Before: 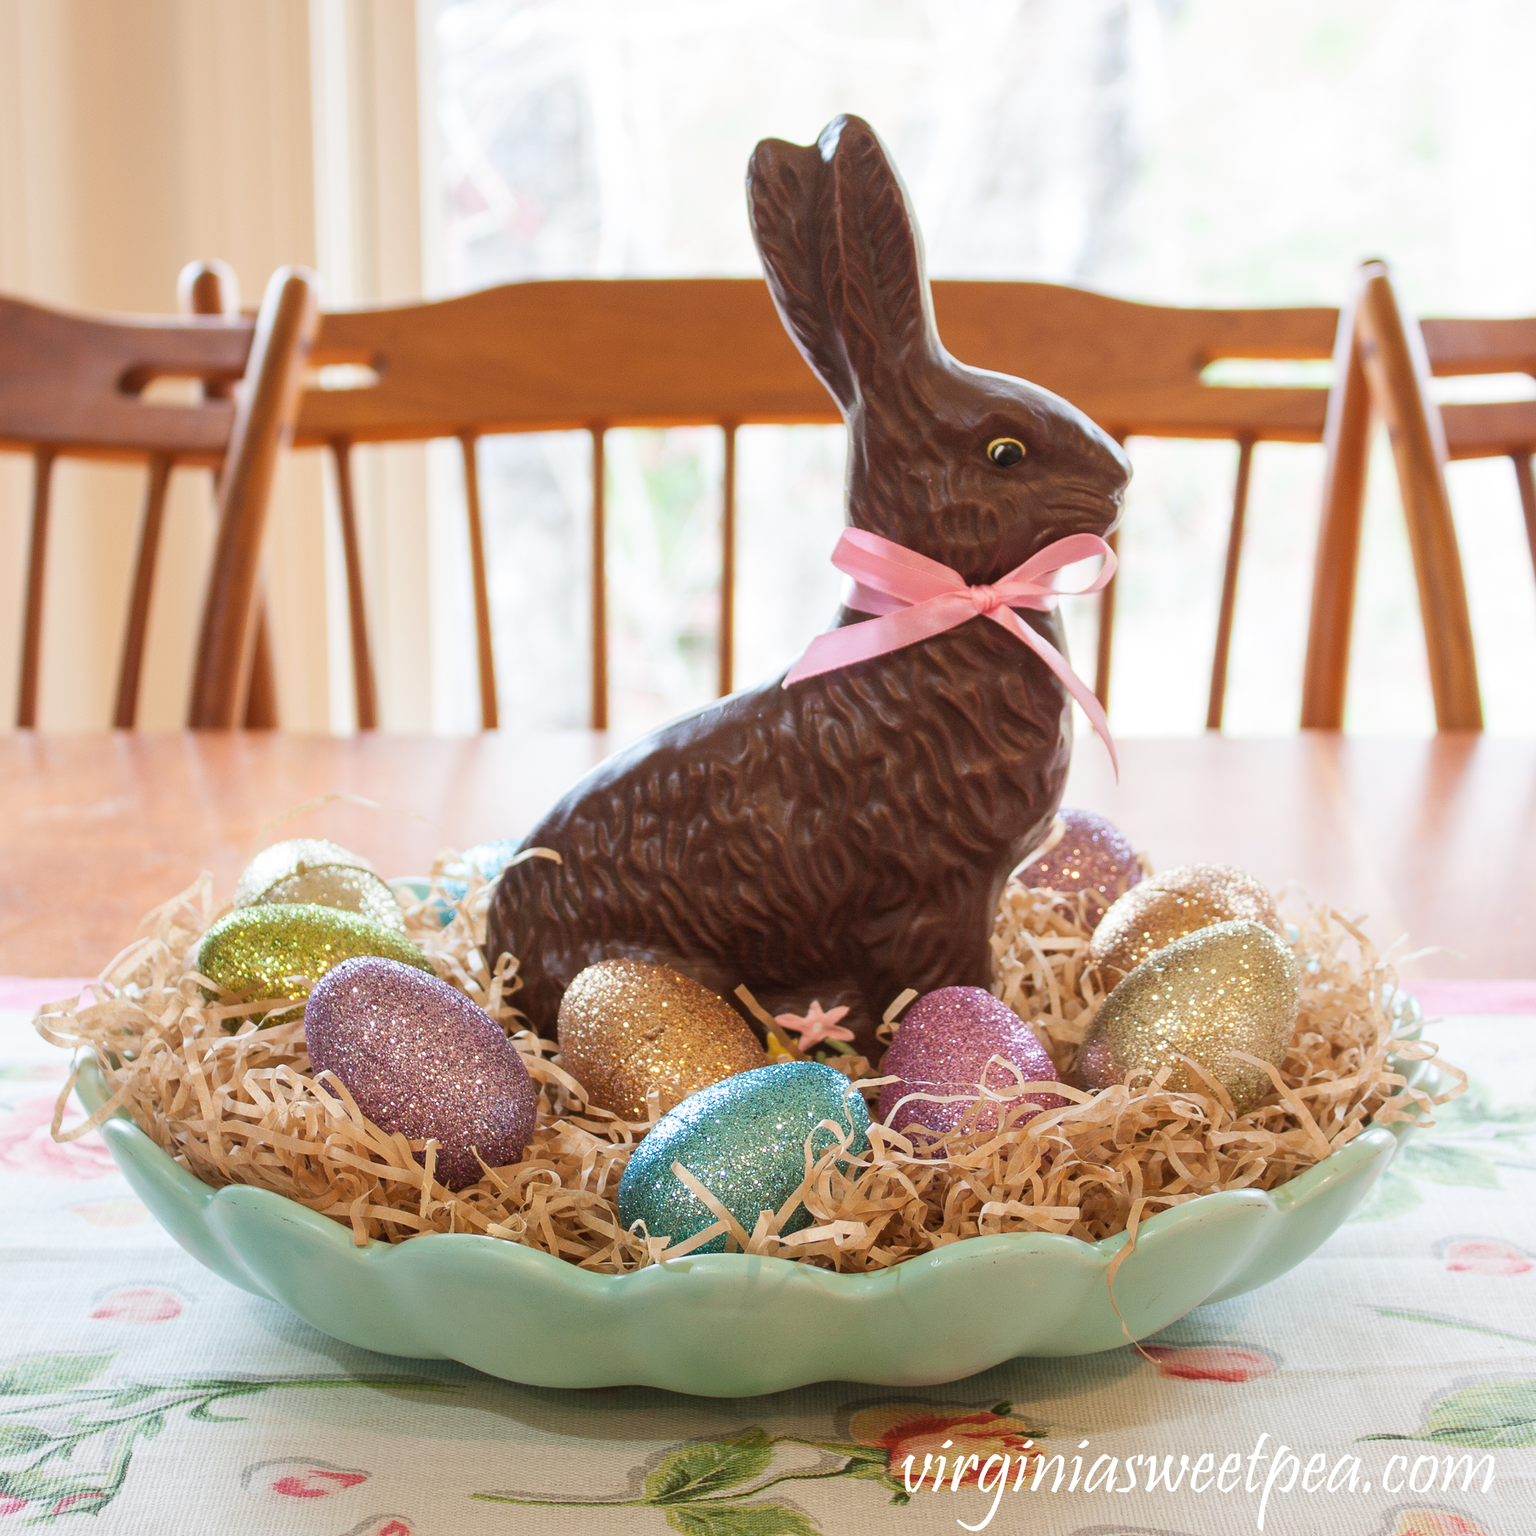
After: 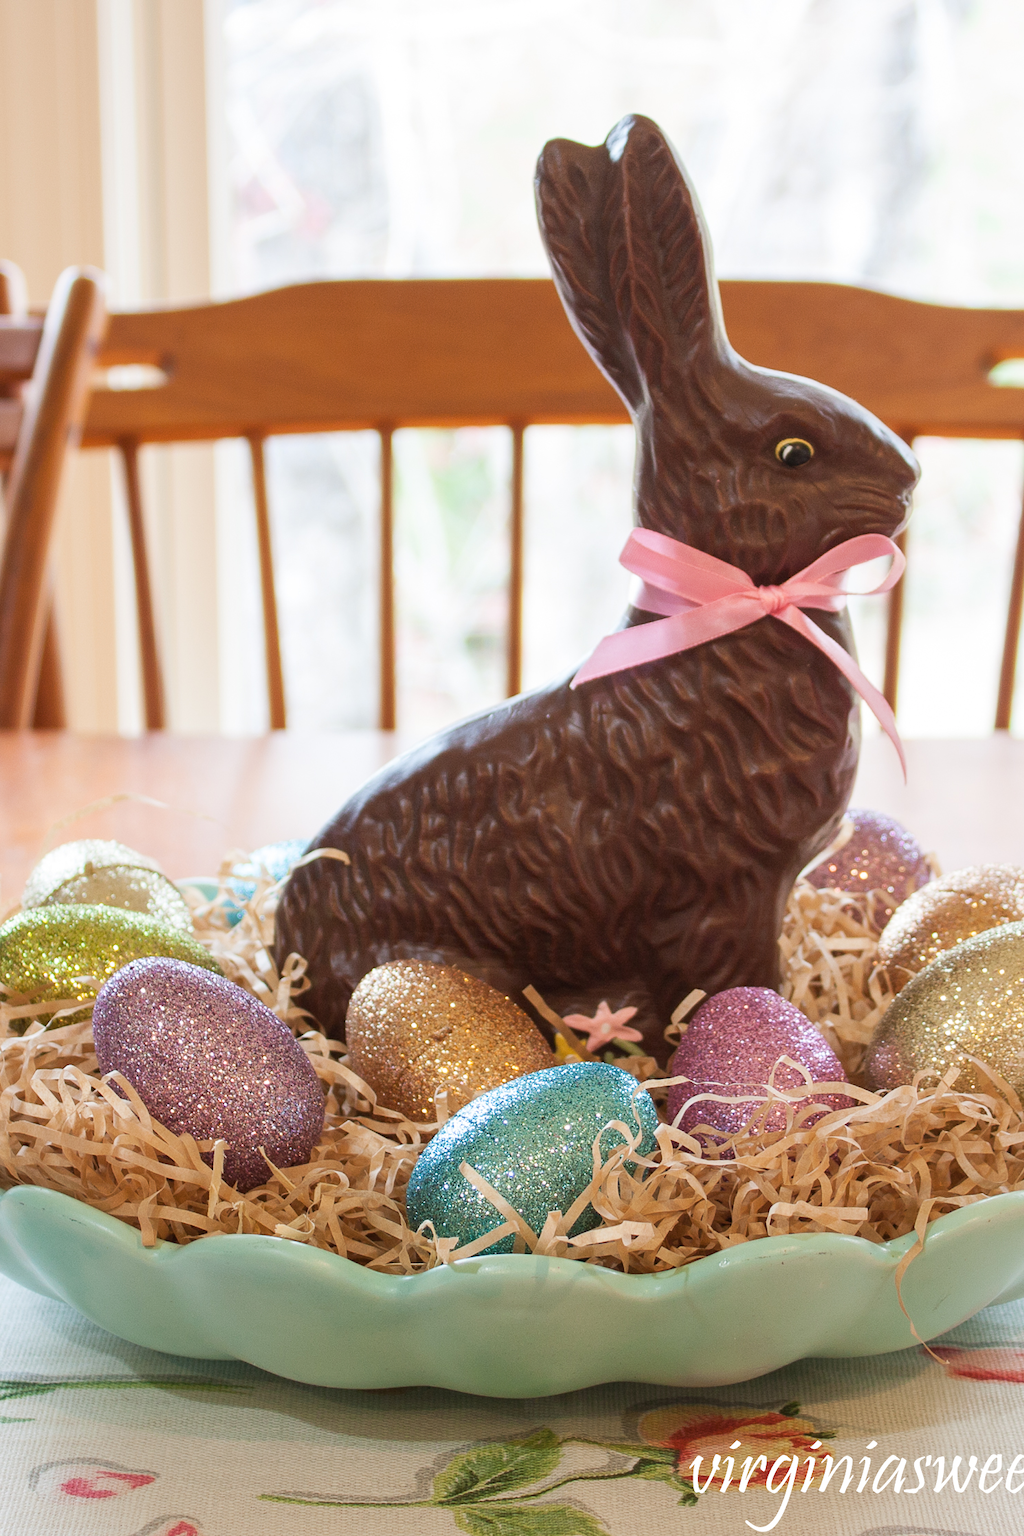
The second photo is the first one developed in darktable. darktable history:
crop and rotate: left 13.843%, right 19.51%
